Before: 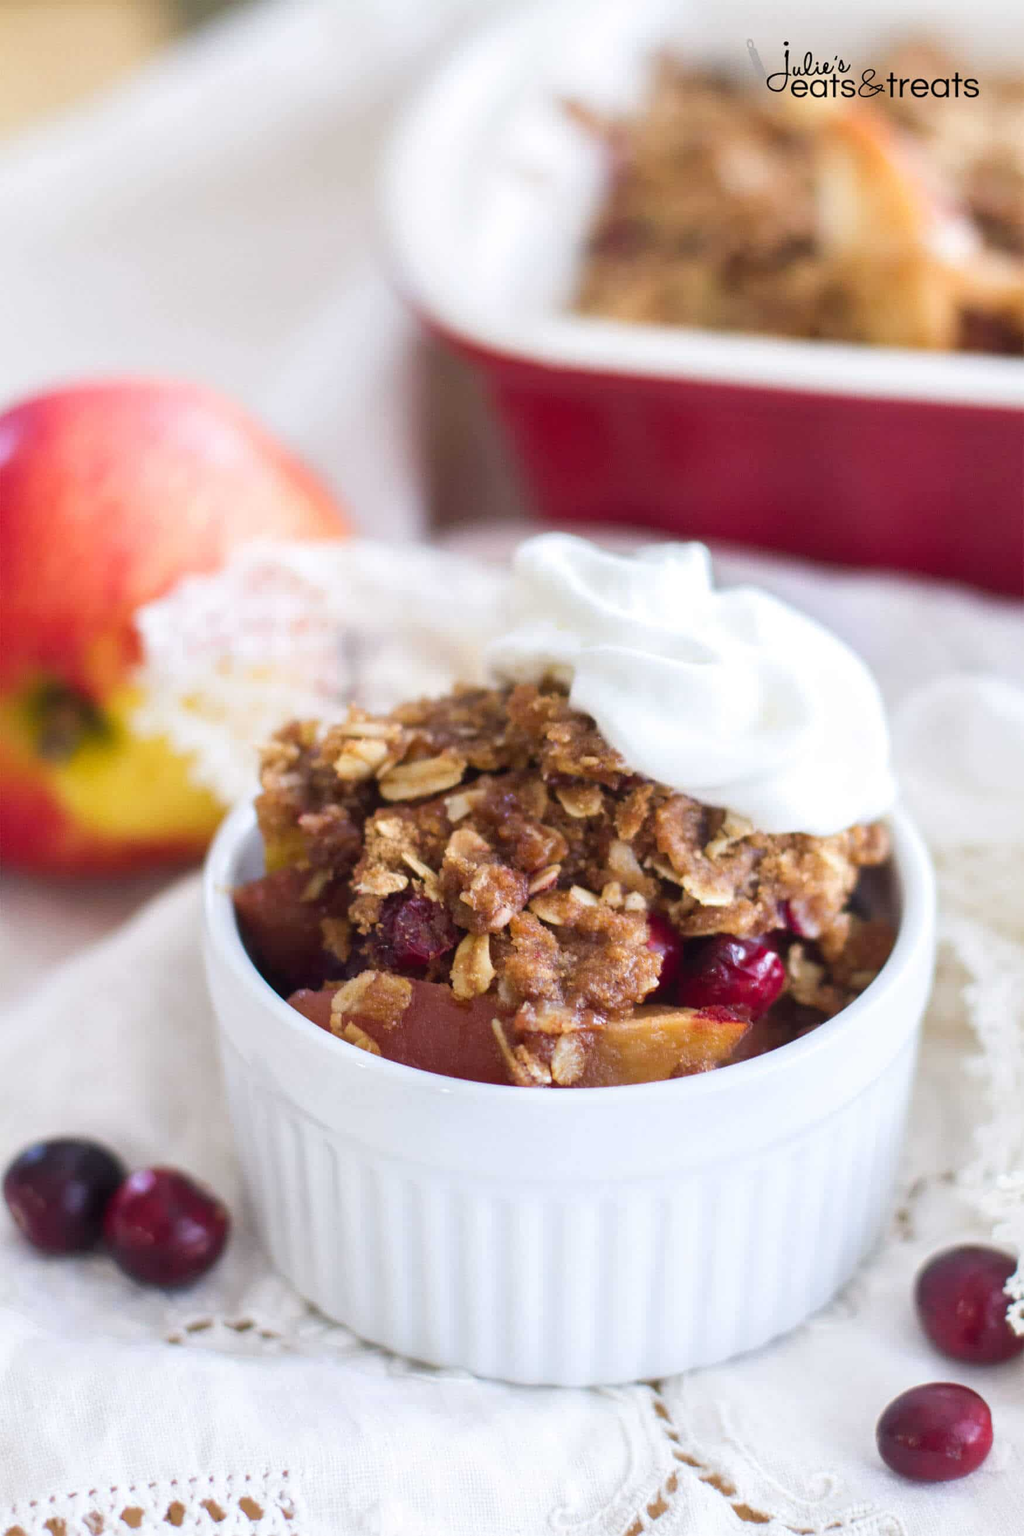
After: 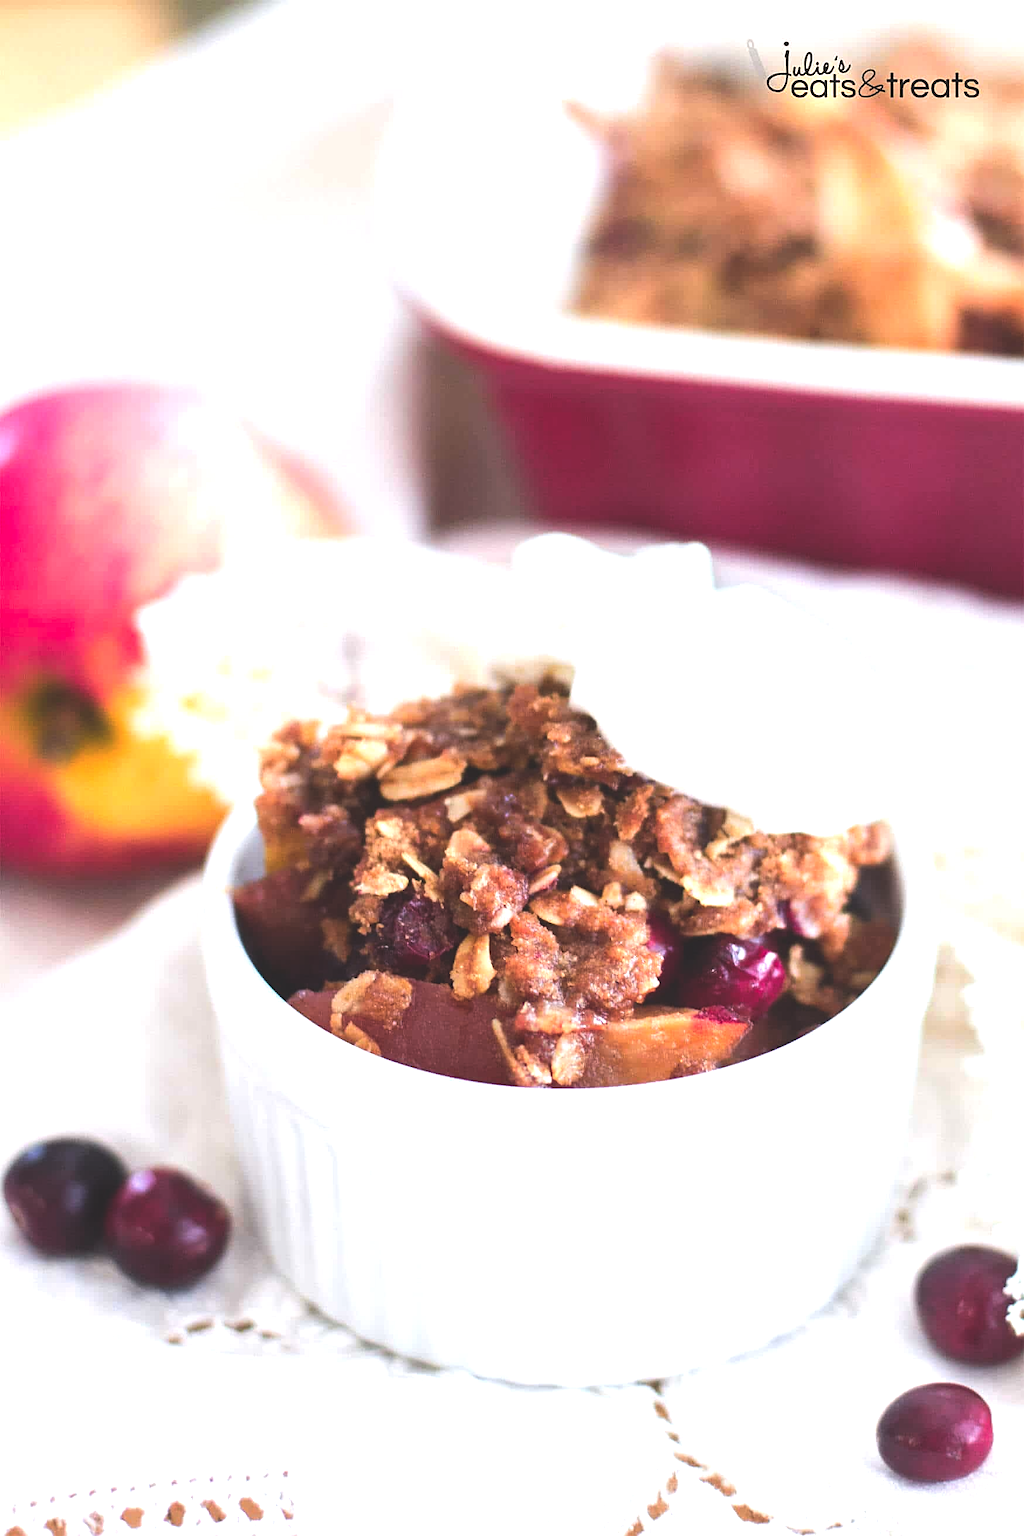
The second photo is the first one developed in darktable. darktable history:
exposure: black level correction -0.029, compensate exposure bias true, compensate highlight preservation false
tone equalizer: -8 EV -0.722 EV, -7 EV -0.671 EV, -6 EV -0.591 EV, -5 EV -0.381 EV, -3 EV 0.37 EV, -2 EV 0.6 EV, -1 EV 0.7 EV, +0 EV 0.766 EV, edges refinement/feathering 500, mask exposure compensation -1.57 EV, preserve details no
sharpen: on, module defaults
color zones: curves: ch1 [(0.24, 0.634) (0.75, 0.5)]; ch2 [(0.253, 0.437) (0.745, 0.491)]
